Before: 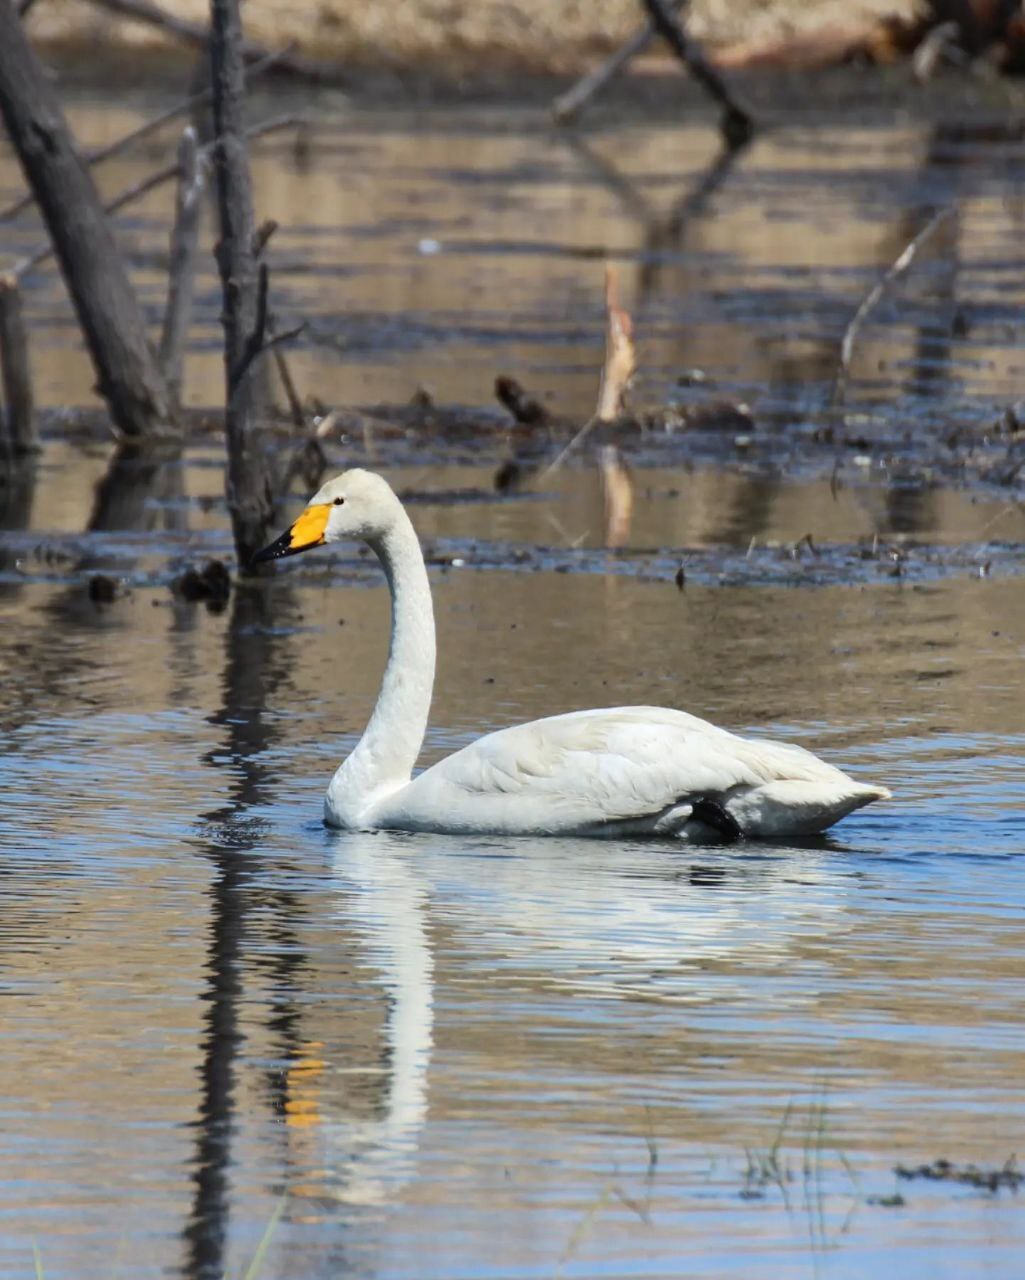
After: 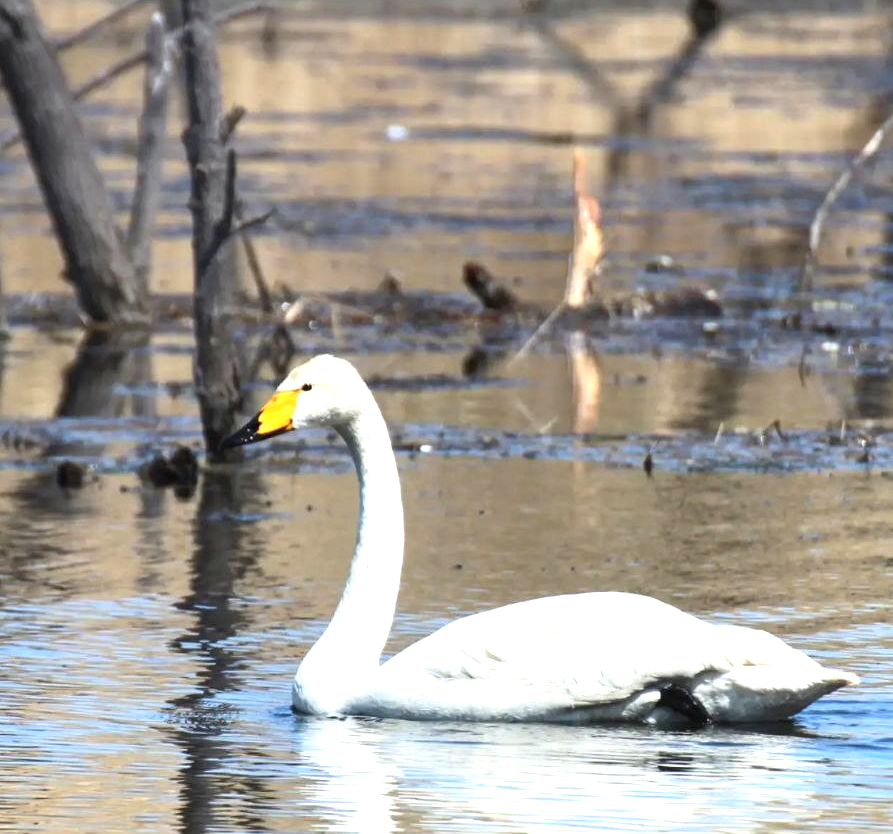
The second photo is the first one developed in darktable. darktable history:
crop: left 3.135%, top 8.95%, right 9.659%, bottom 25.893%
exposure: exposure 0.946 EV, compensate highlight preservation false
